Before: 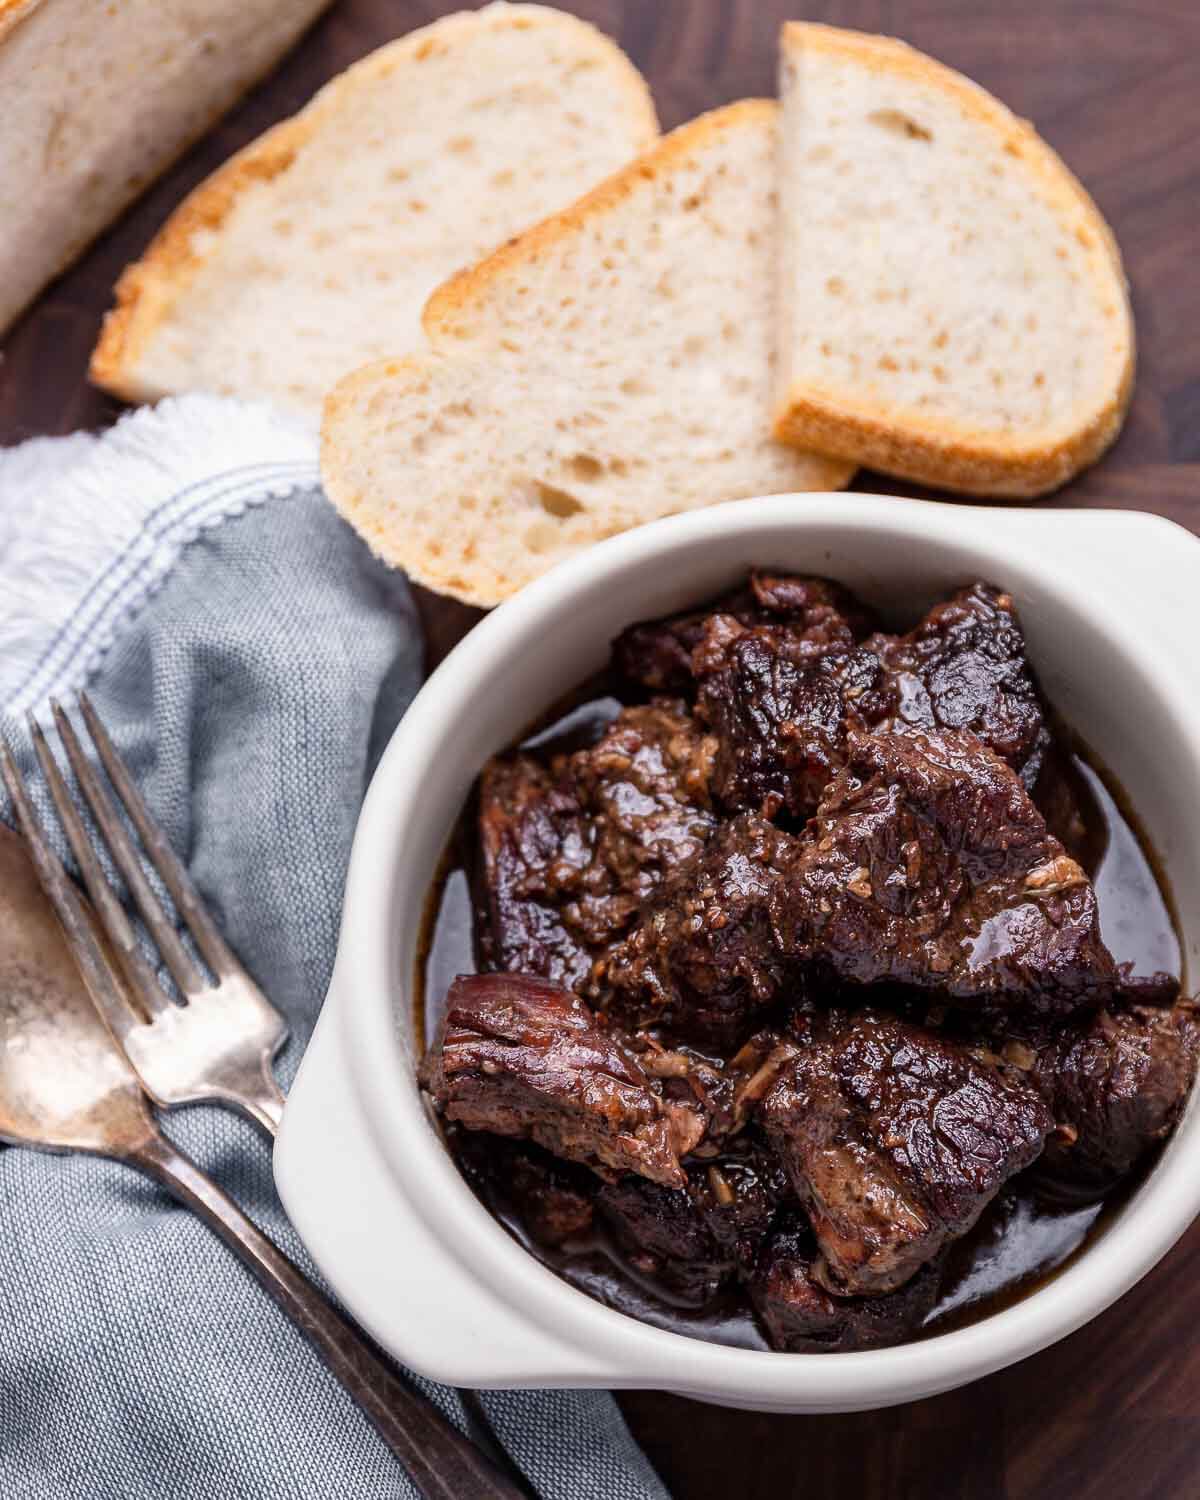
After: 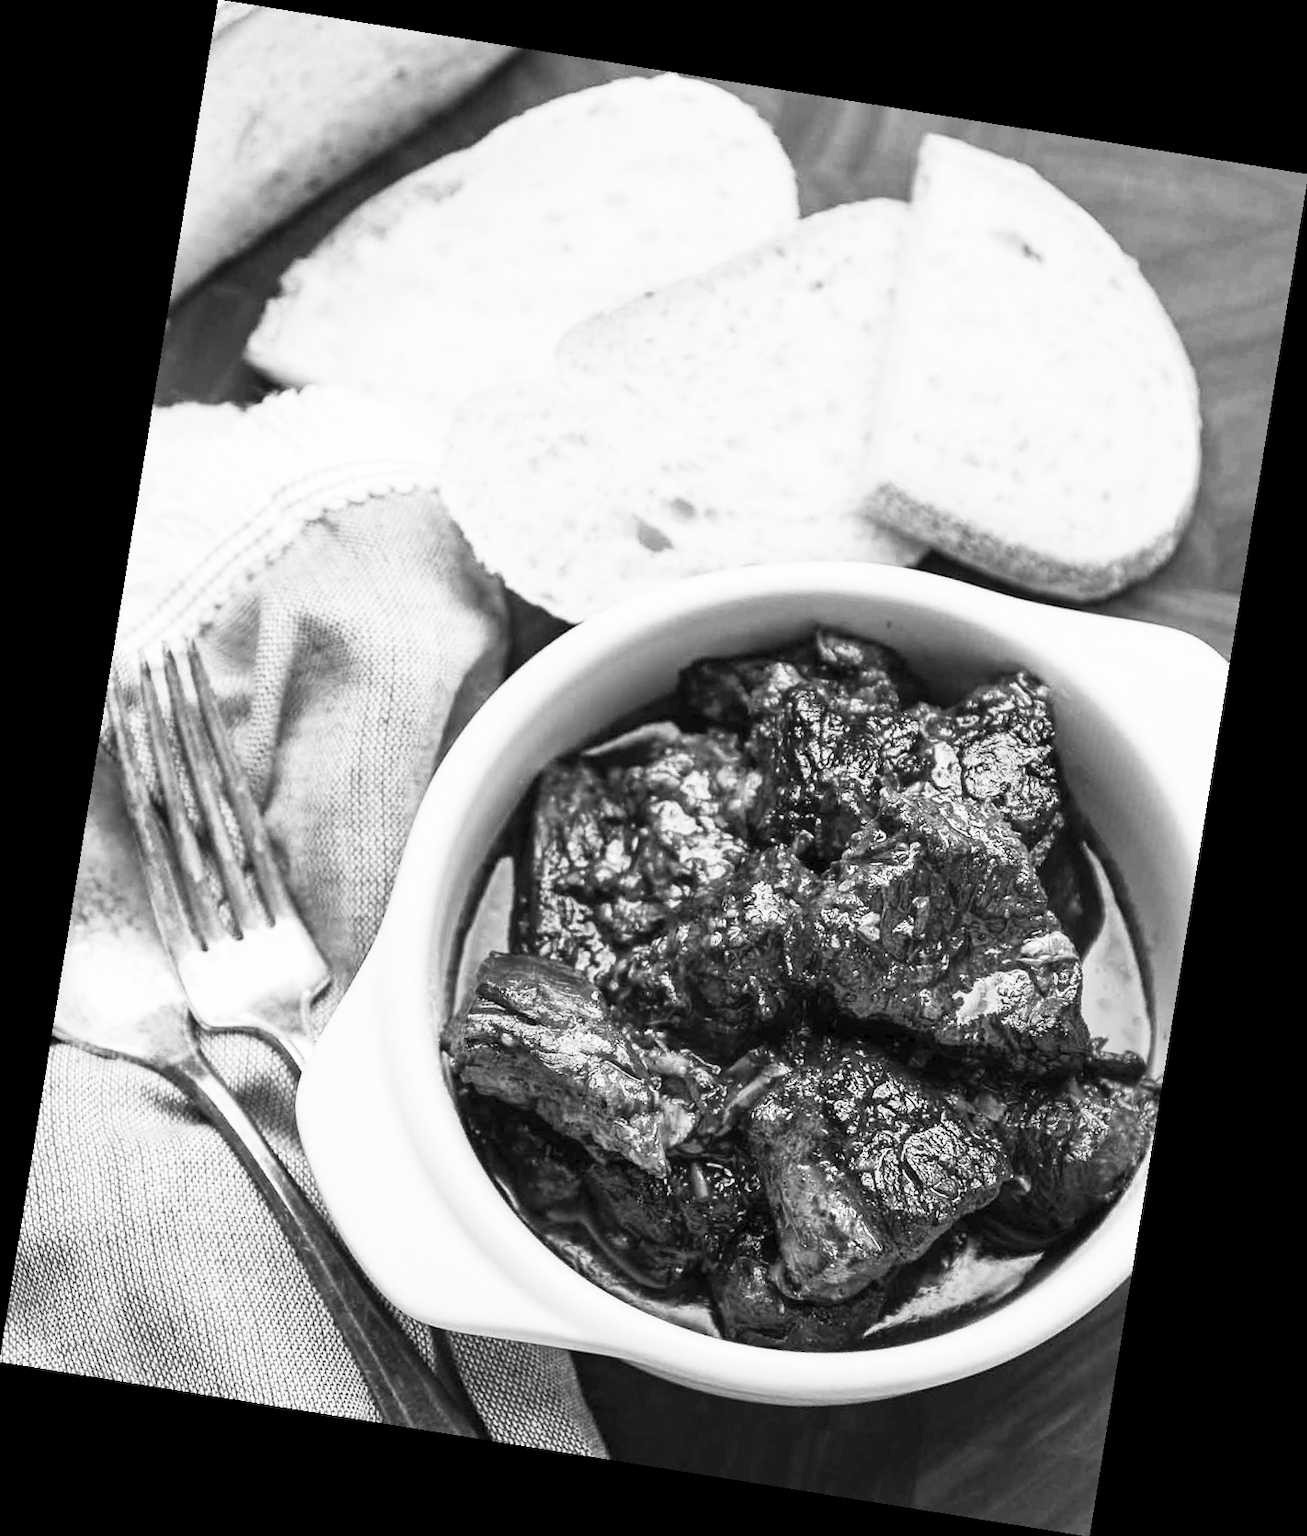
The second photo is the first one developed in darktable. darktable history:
contrast brightness saturation: contrast 0.39, brightness 0.53
monochrome: a 2.21, b -1.33, size 2.2
rotate and perspective: rotation 9.12°, automatic cropping off
